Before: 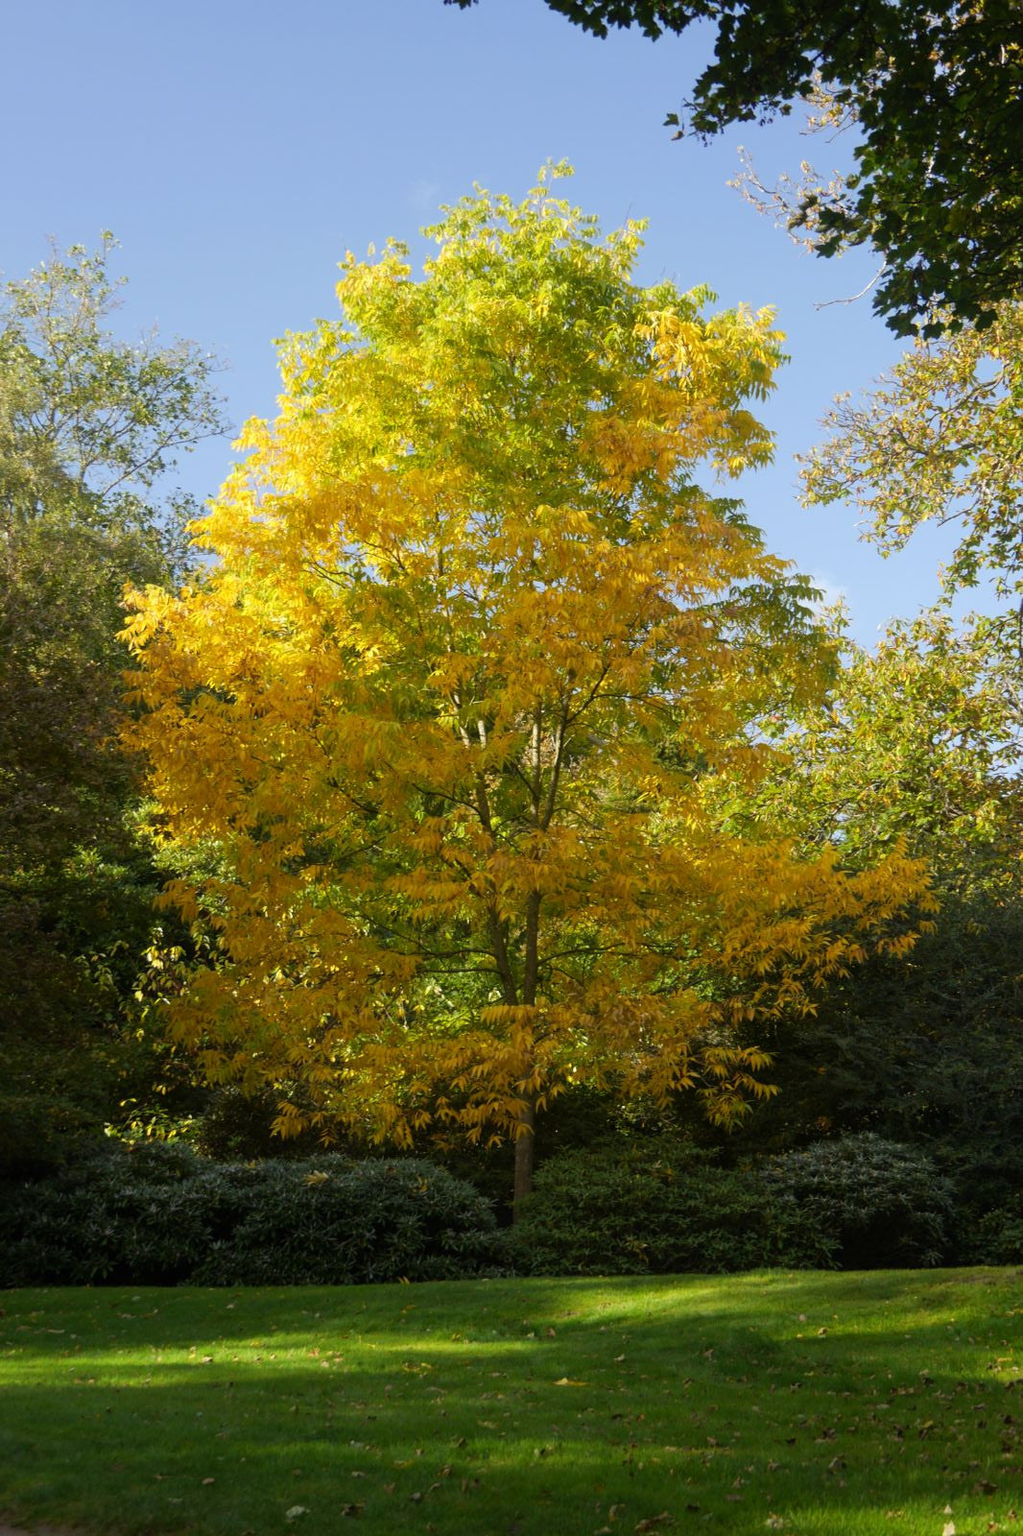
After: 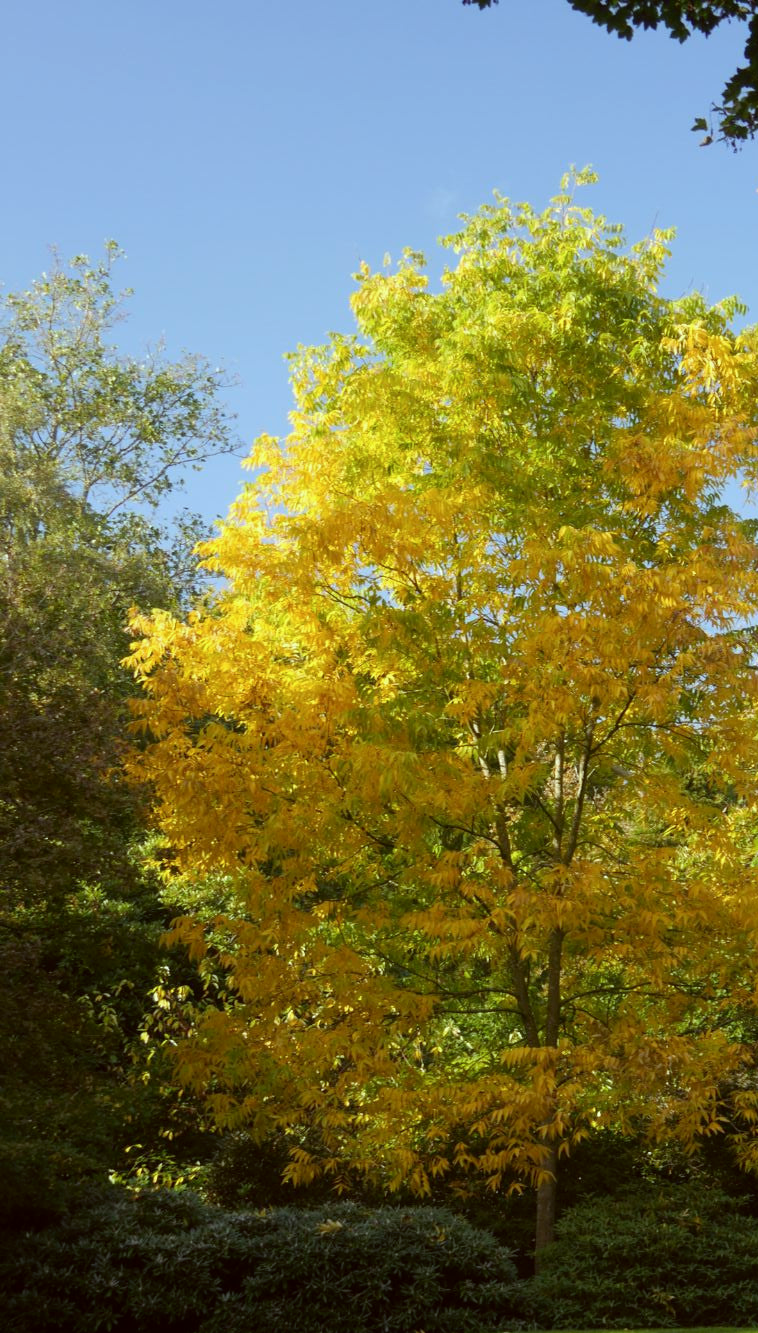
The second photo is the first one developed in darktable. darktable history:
crop: right 28.885%, bottom 16.626%
color correction: highlights a* -4.98, highlights b* -3.76, shadows a* 3.83, shadows b* 4.08
